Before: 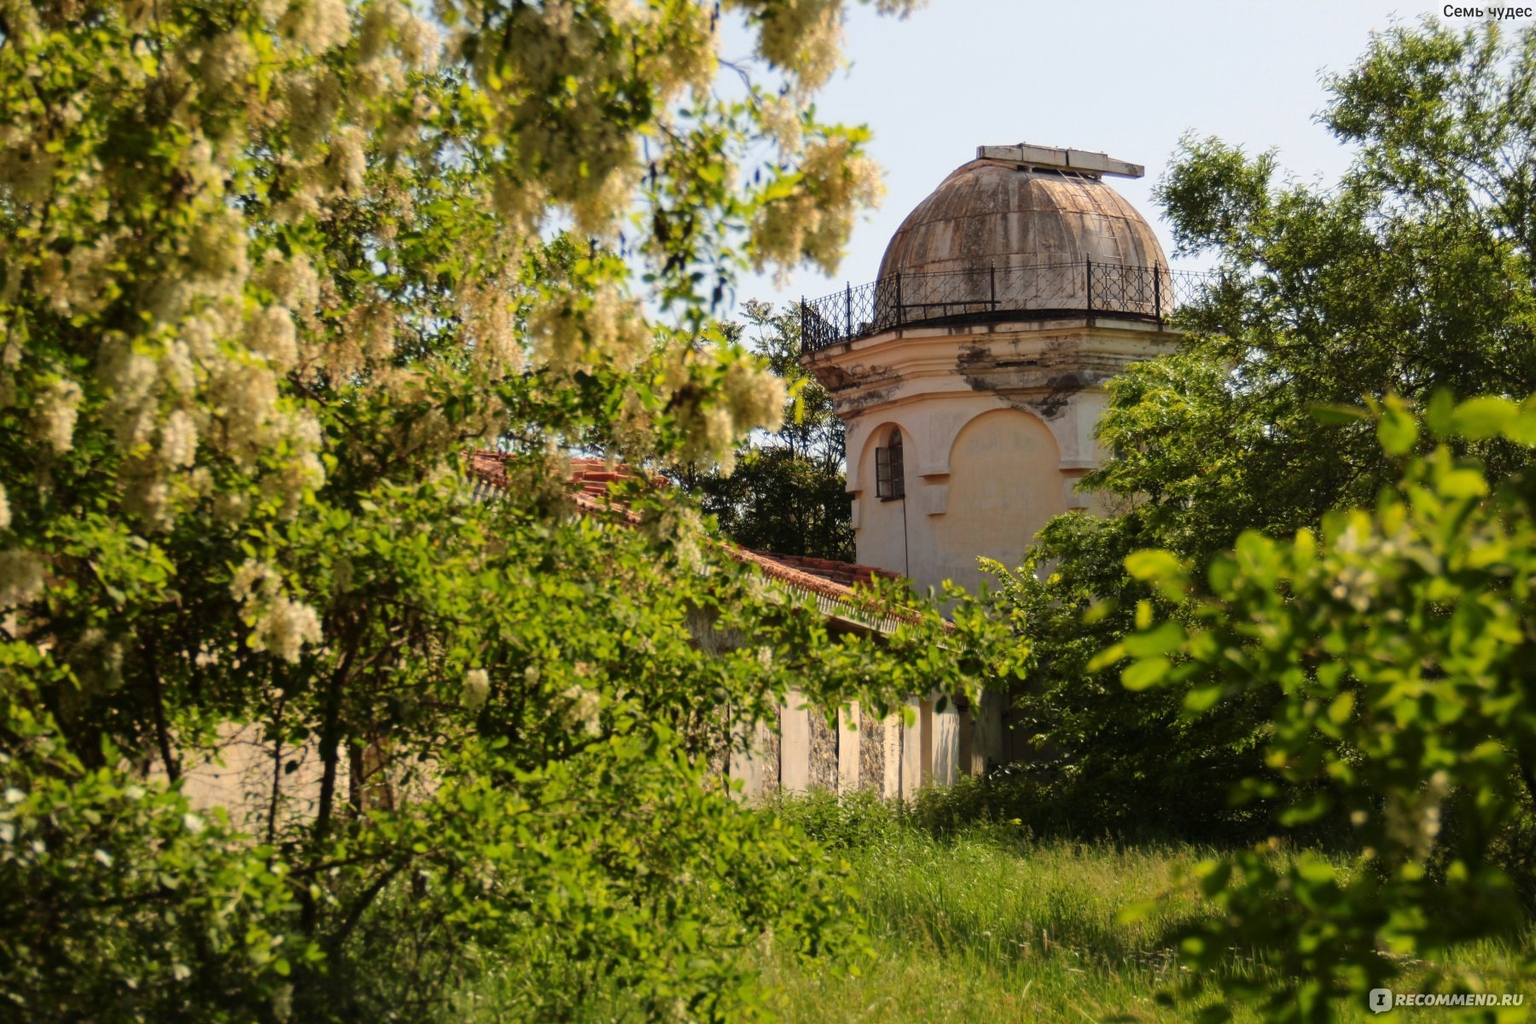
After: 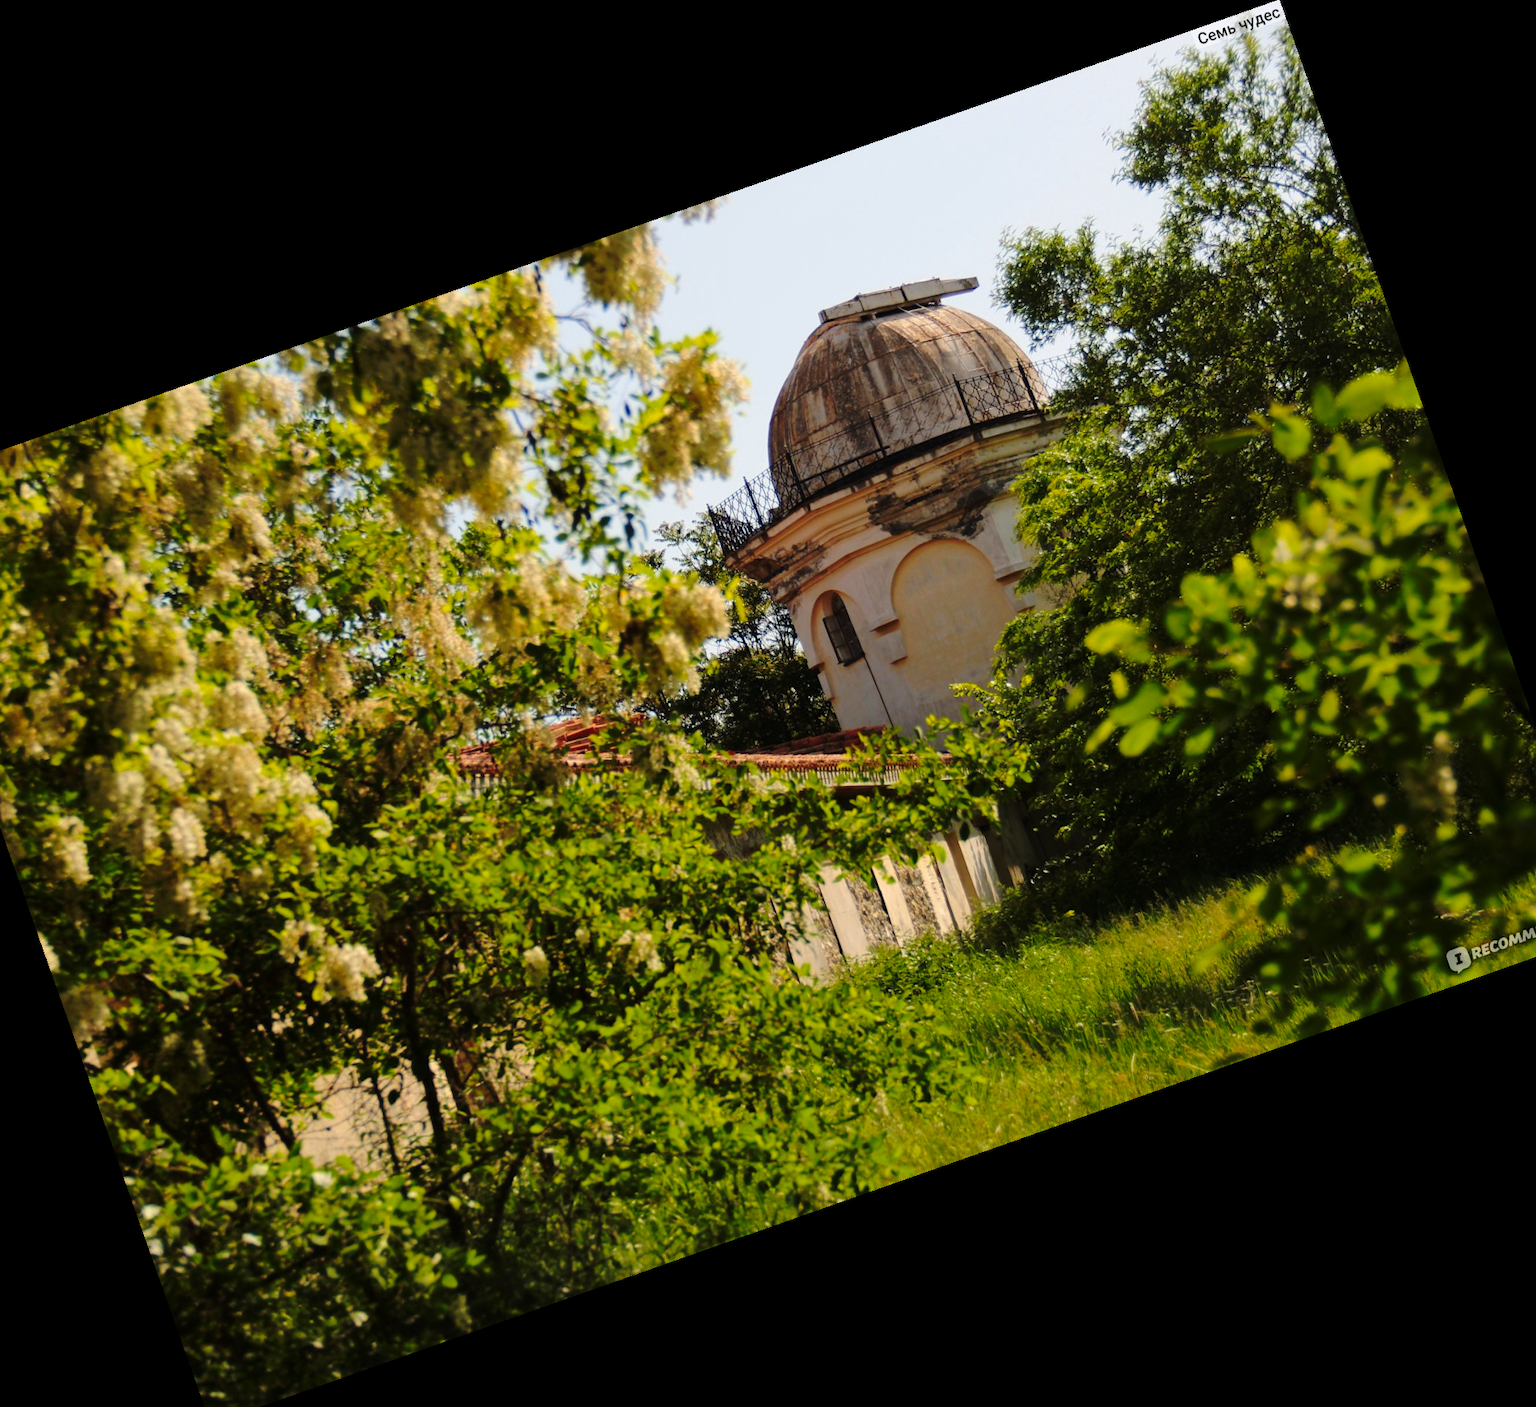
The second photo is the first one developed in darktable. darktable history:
base curve: curves: ch0 [(0, 0) (0.073, 0.04) (0.157, 0.139) (0.492, 0.492) (0.758, 0.758) (1, 1)], preserve colors none
crop and rotate: angle 19.43°, left 6.812%, right 4.125%, bottom 1.087%
